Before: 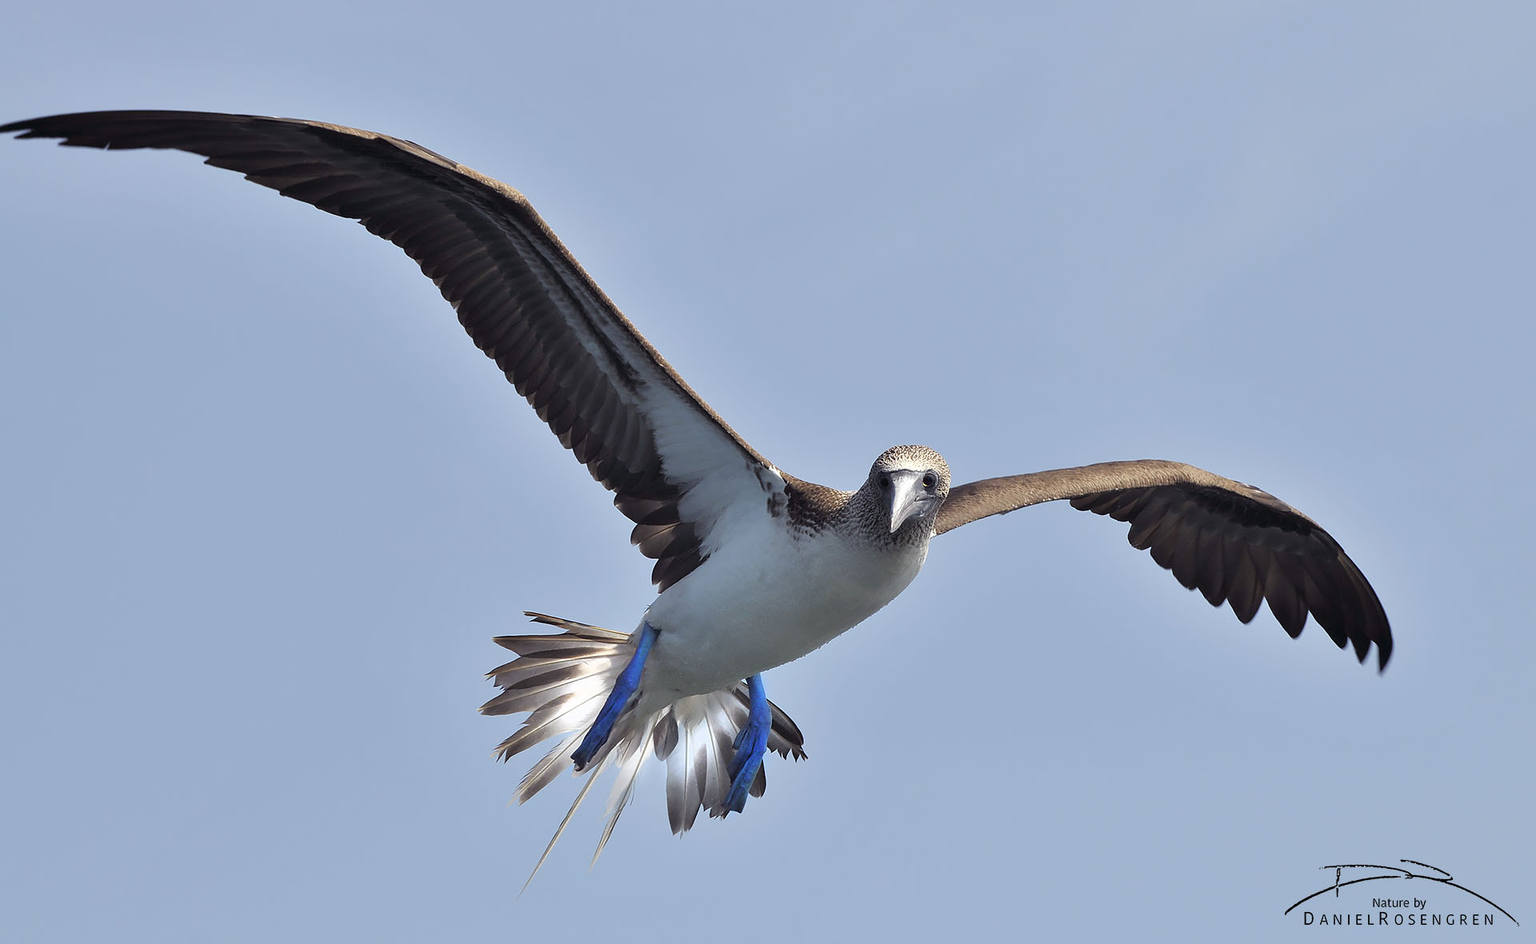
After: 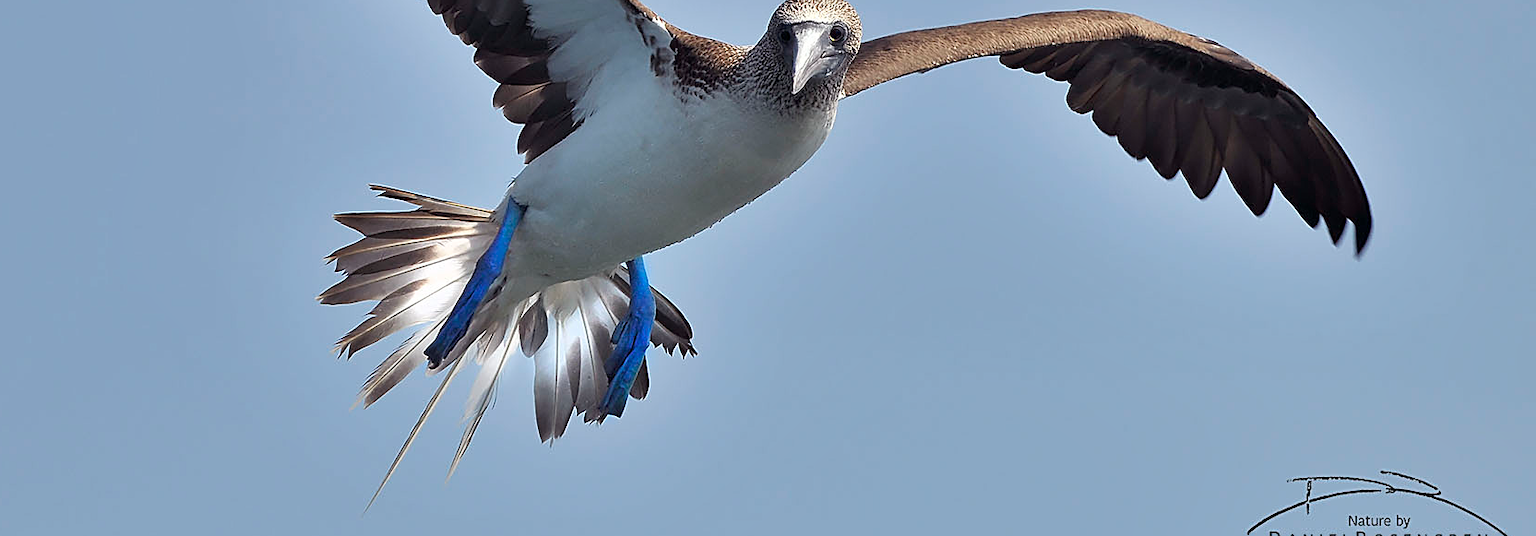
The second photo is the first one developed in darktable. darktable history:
shadows and highlights: soften with gaussian
crop and rotate: left 13.27%, top 47.803%, bottom 2.873%
sharpen: on, module defaults
